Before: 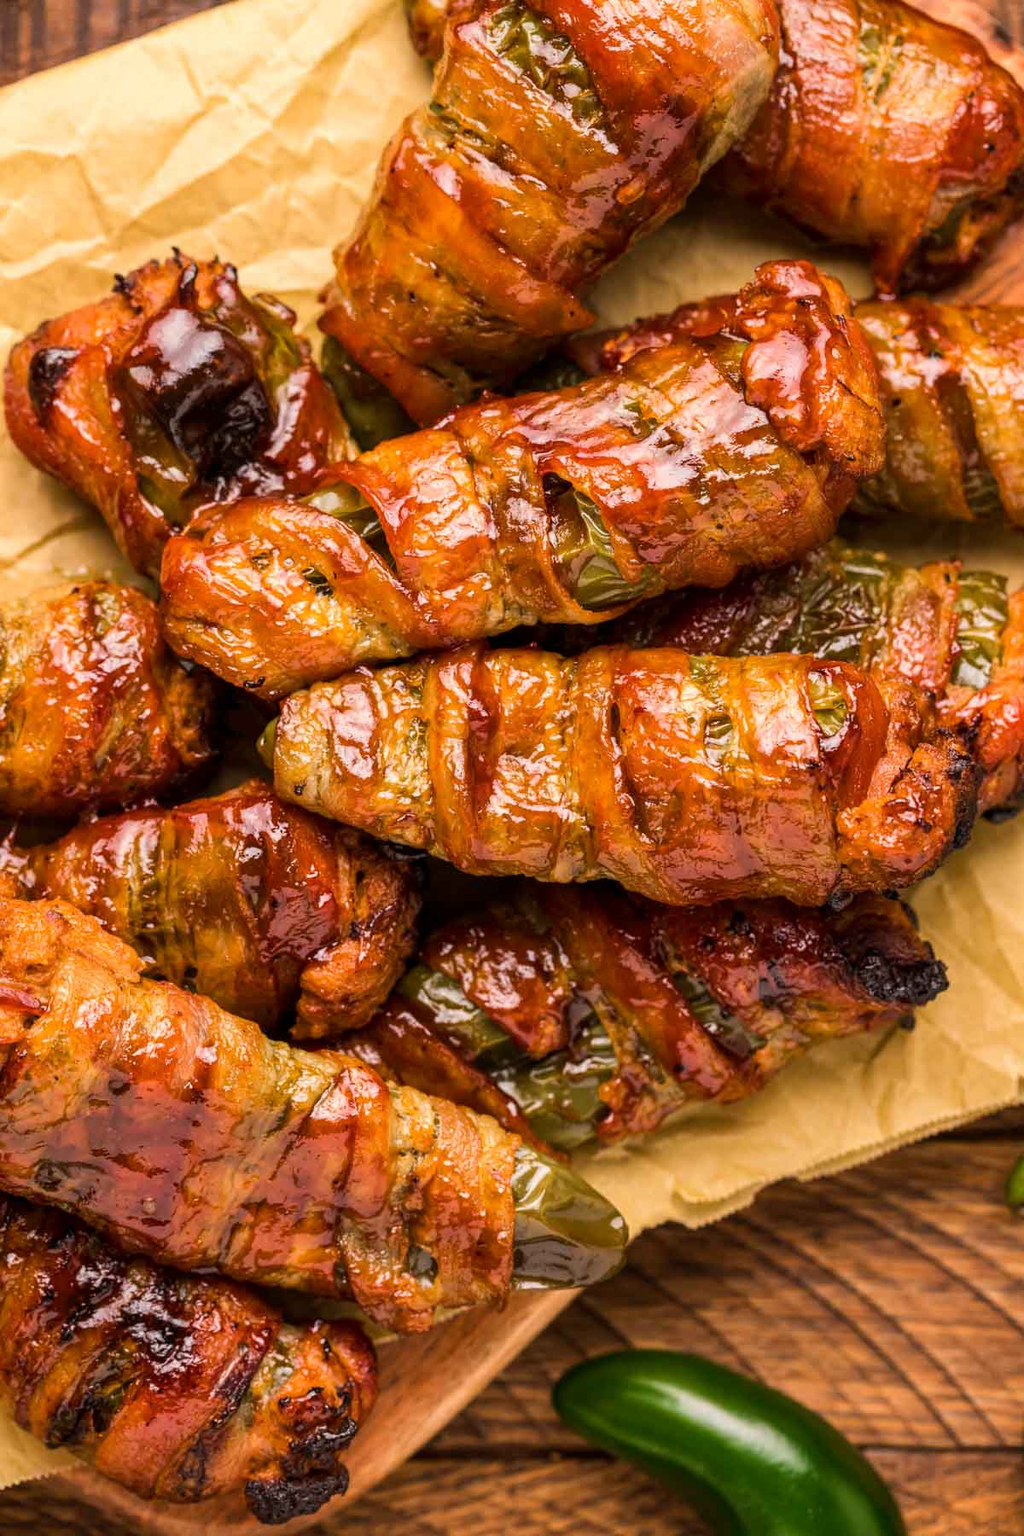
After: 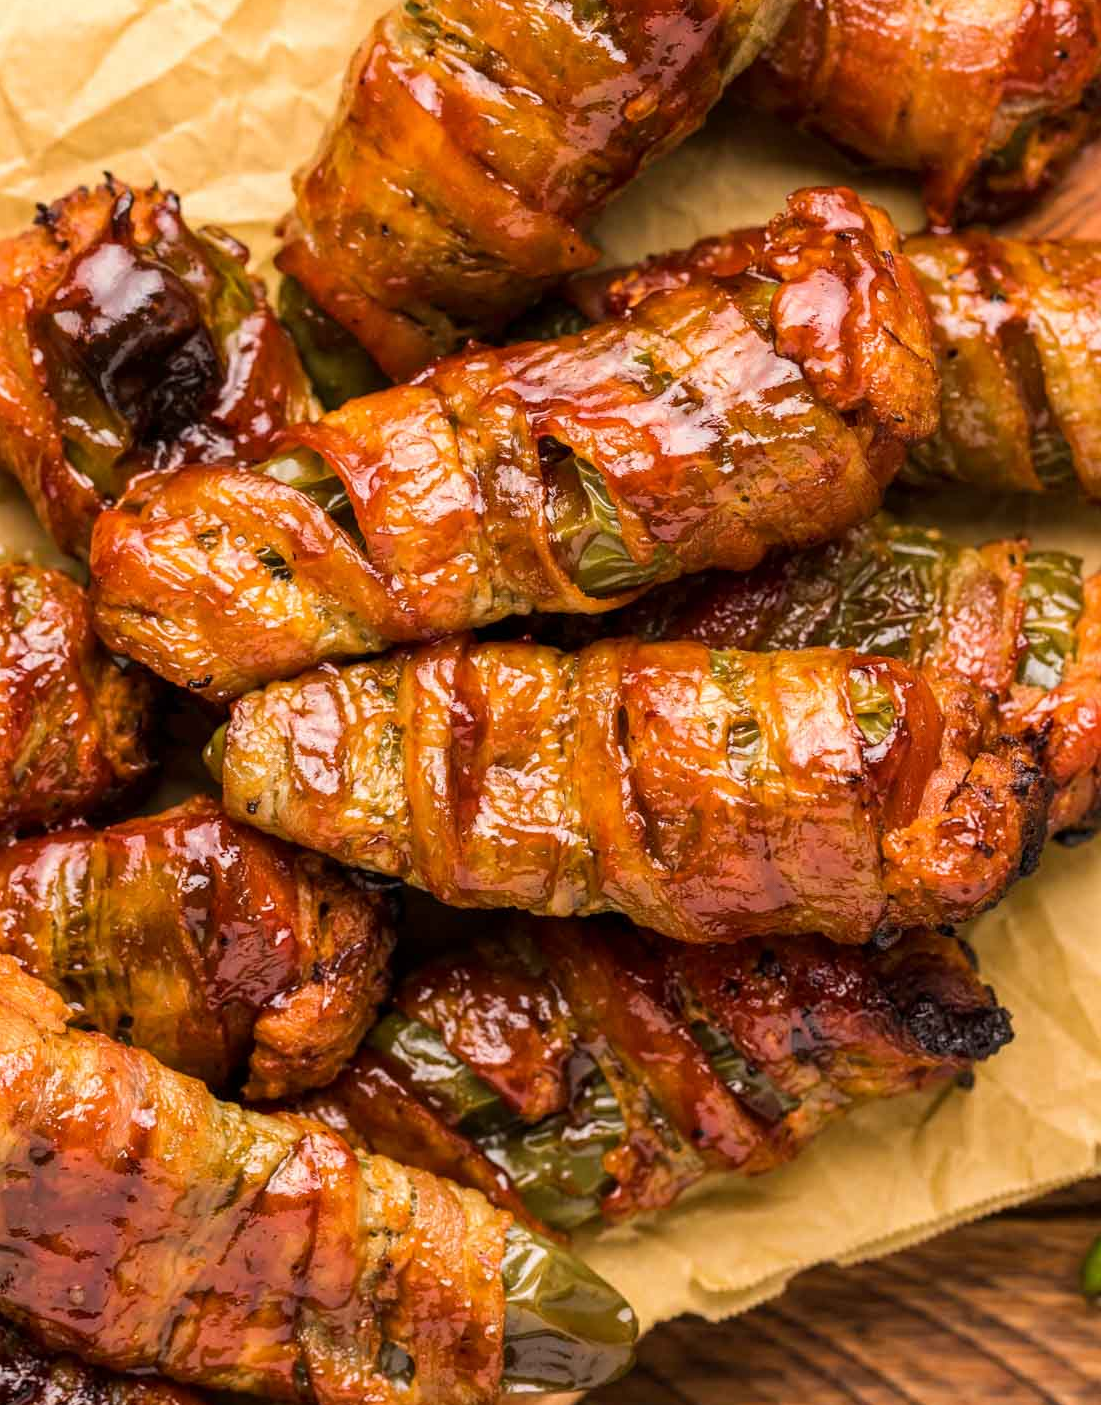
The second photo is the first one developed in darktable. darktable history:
crop: left 8.225%, top 6.56%, bottom 15.354%
